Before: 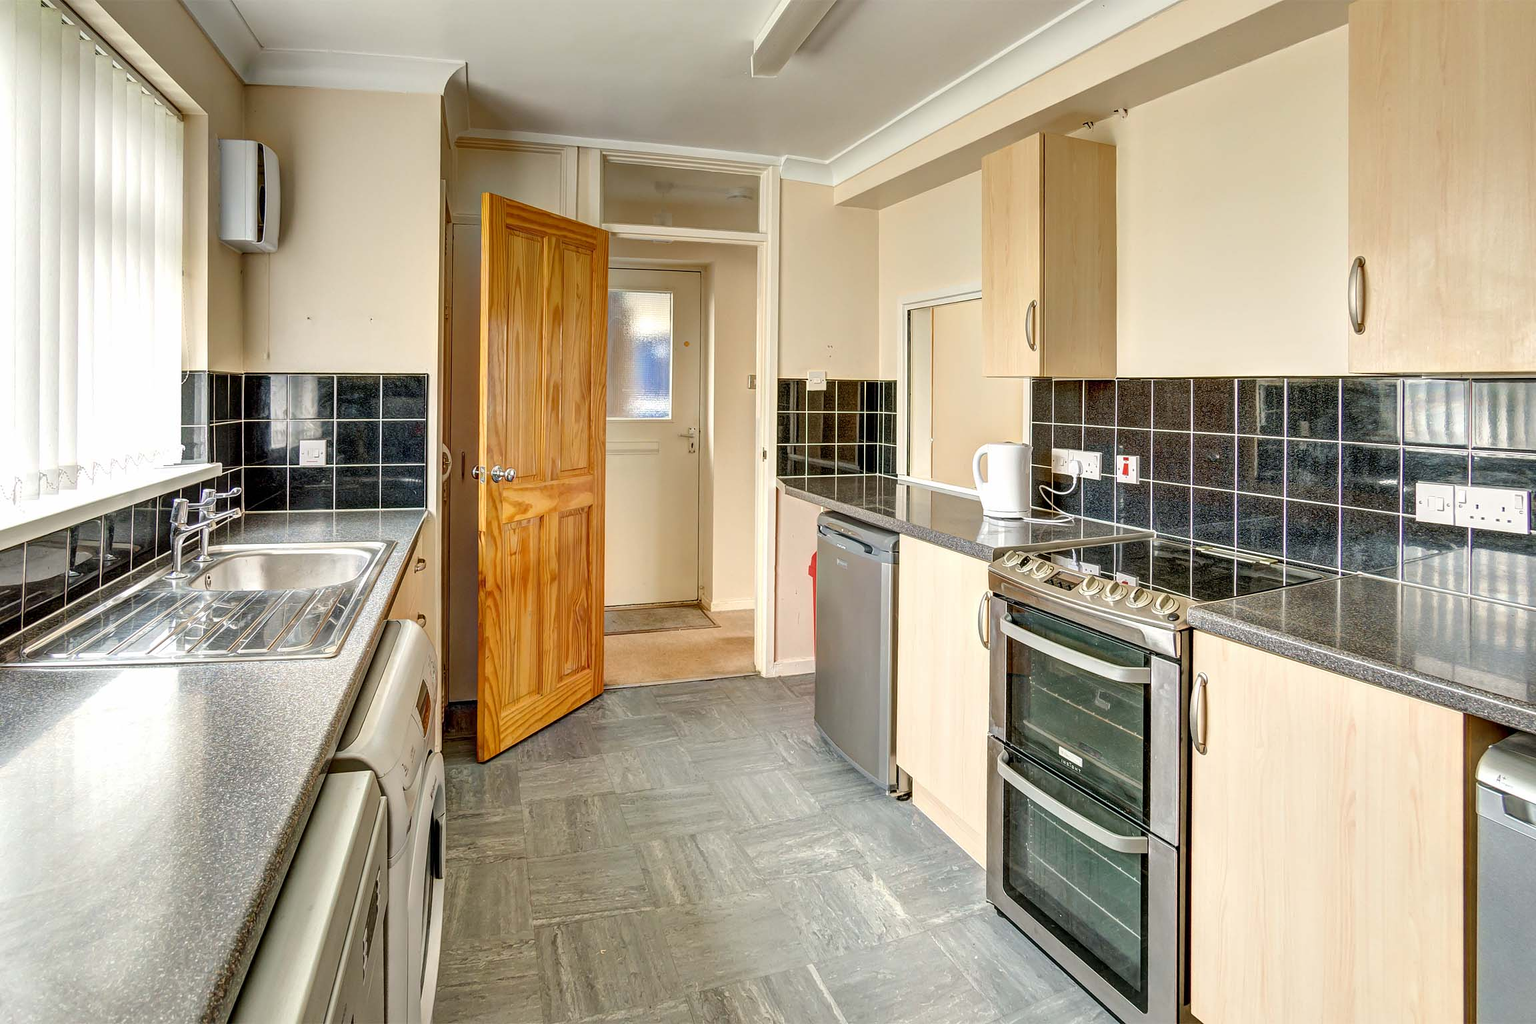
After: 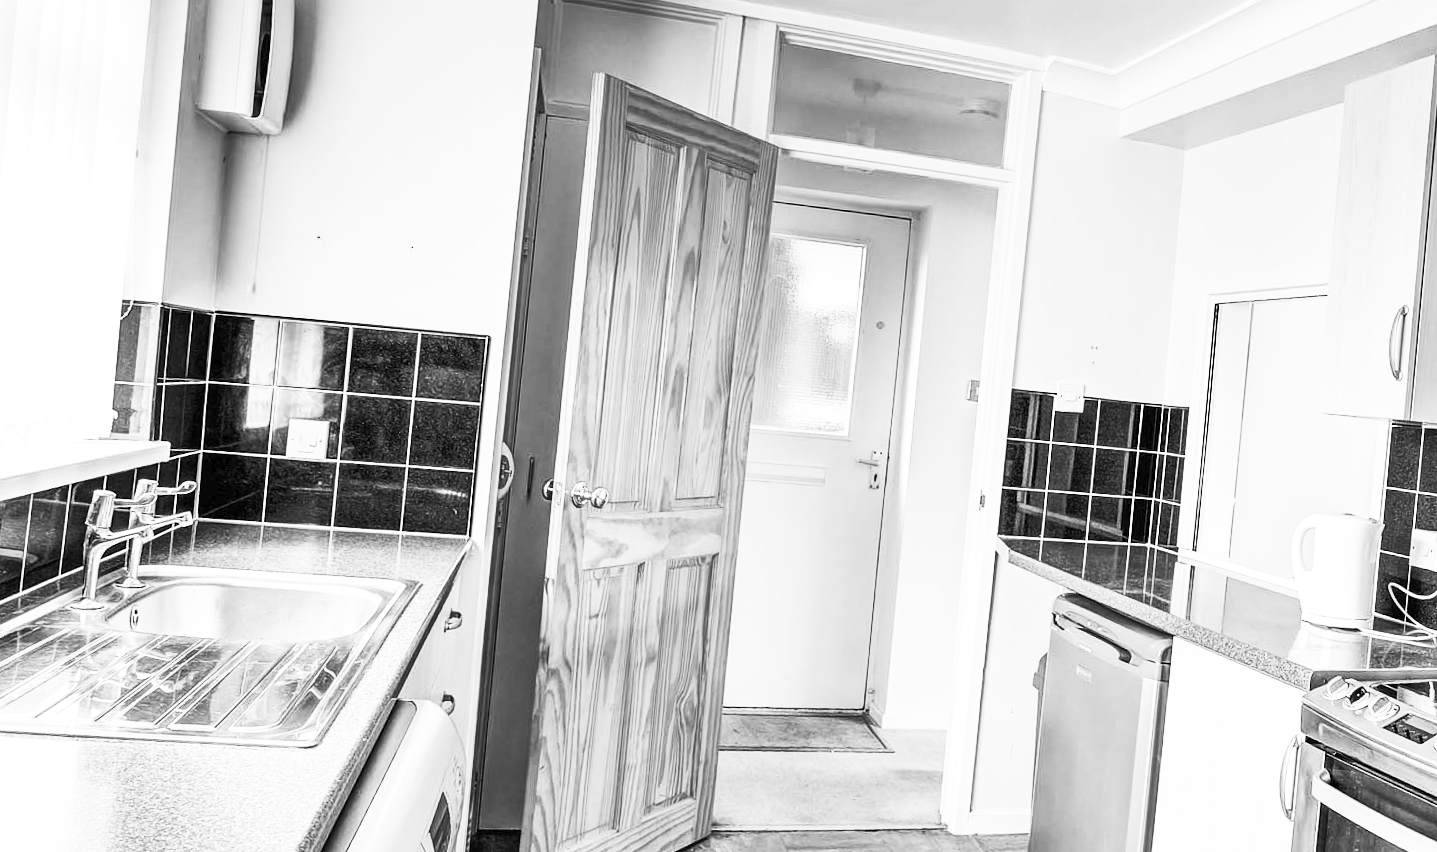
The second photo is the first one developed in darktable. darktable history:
contrast brightness saturation: contrast 0.53, brightness 0.47, saturation -1
crop and rotate: angle -4.99°, left 2.122%, top 6.945%, right 27.566%, bottom 30.519%
